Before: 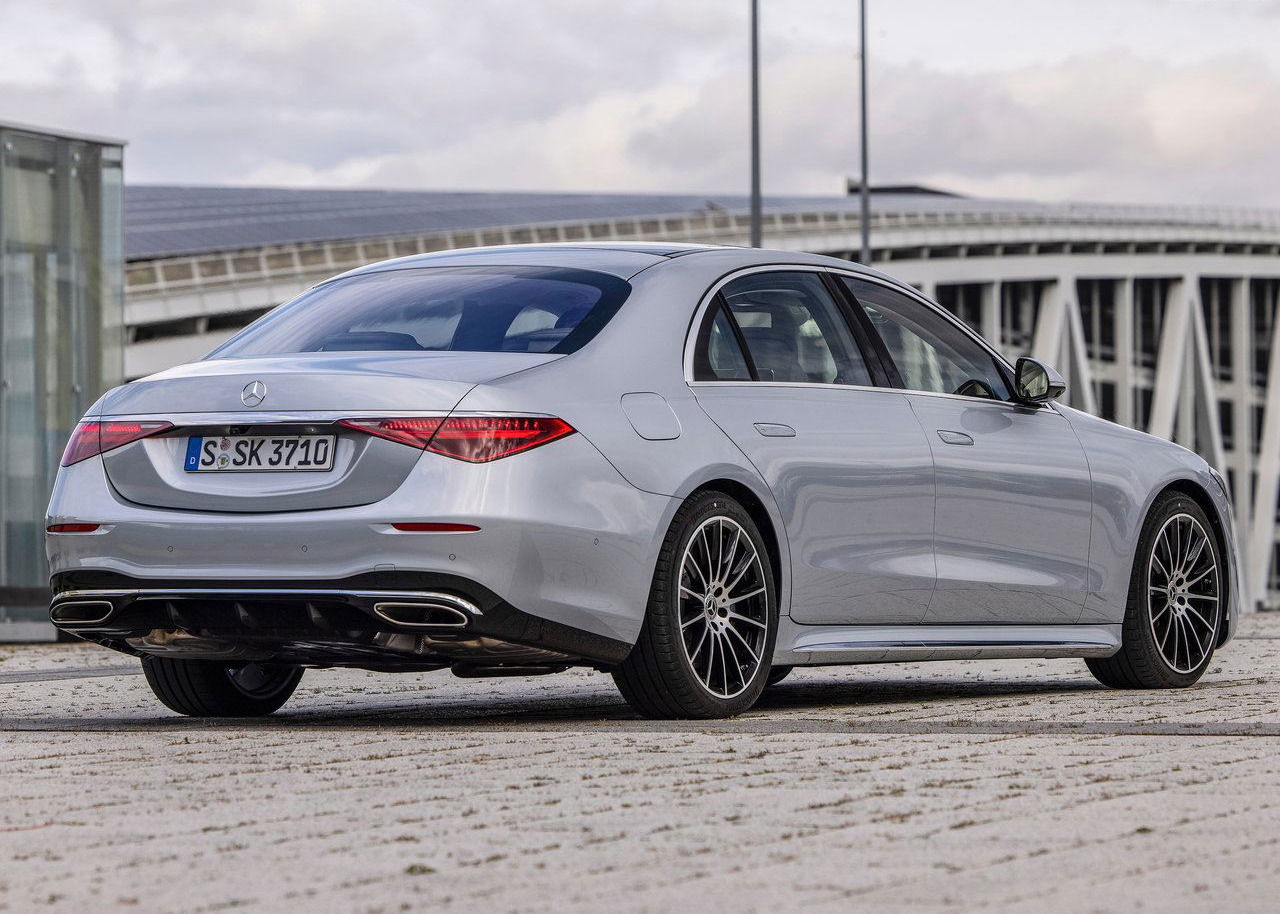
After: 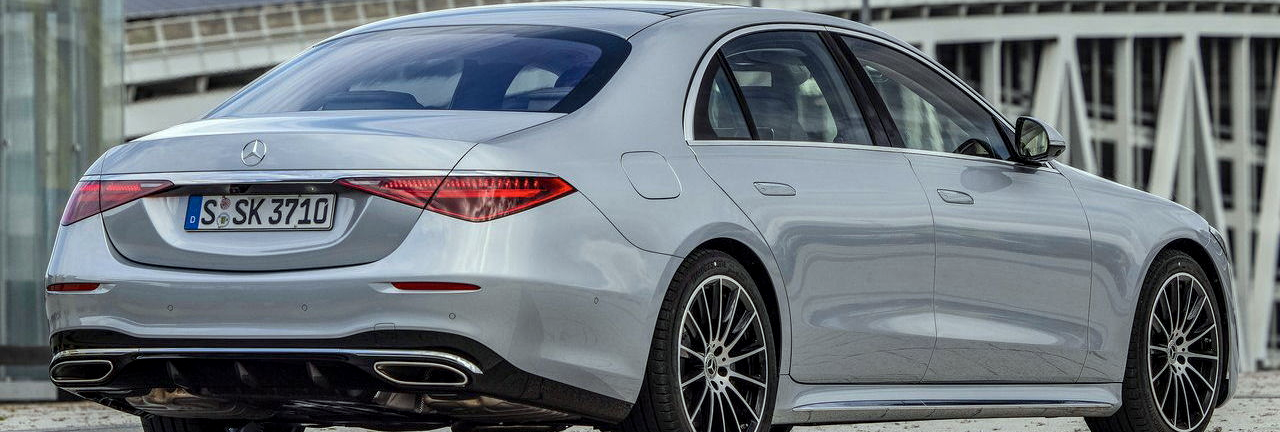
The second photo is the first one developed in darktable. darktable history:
local contrast: highlights 103%, shadows 102%, detail 119%, midtone range 0.2
crop and rotate: top 26.382%, bottom 26.268%
color correction: highlights a* -6.7, highlights b* 0.876
